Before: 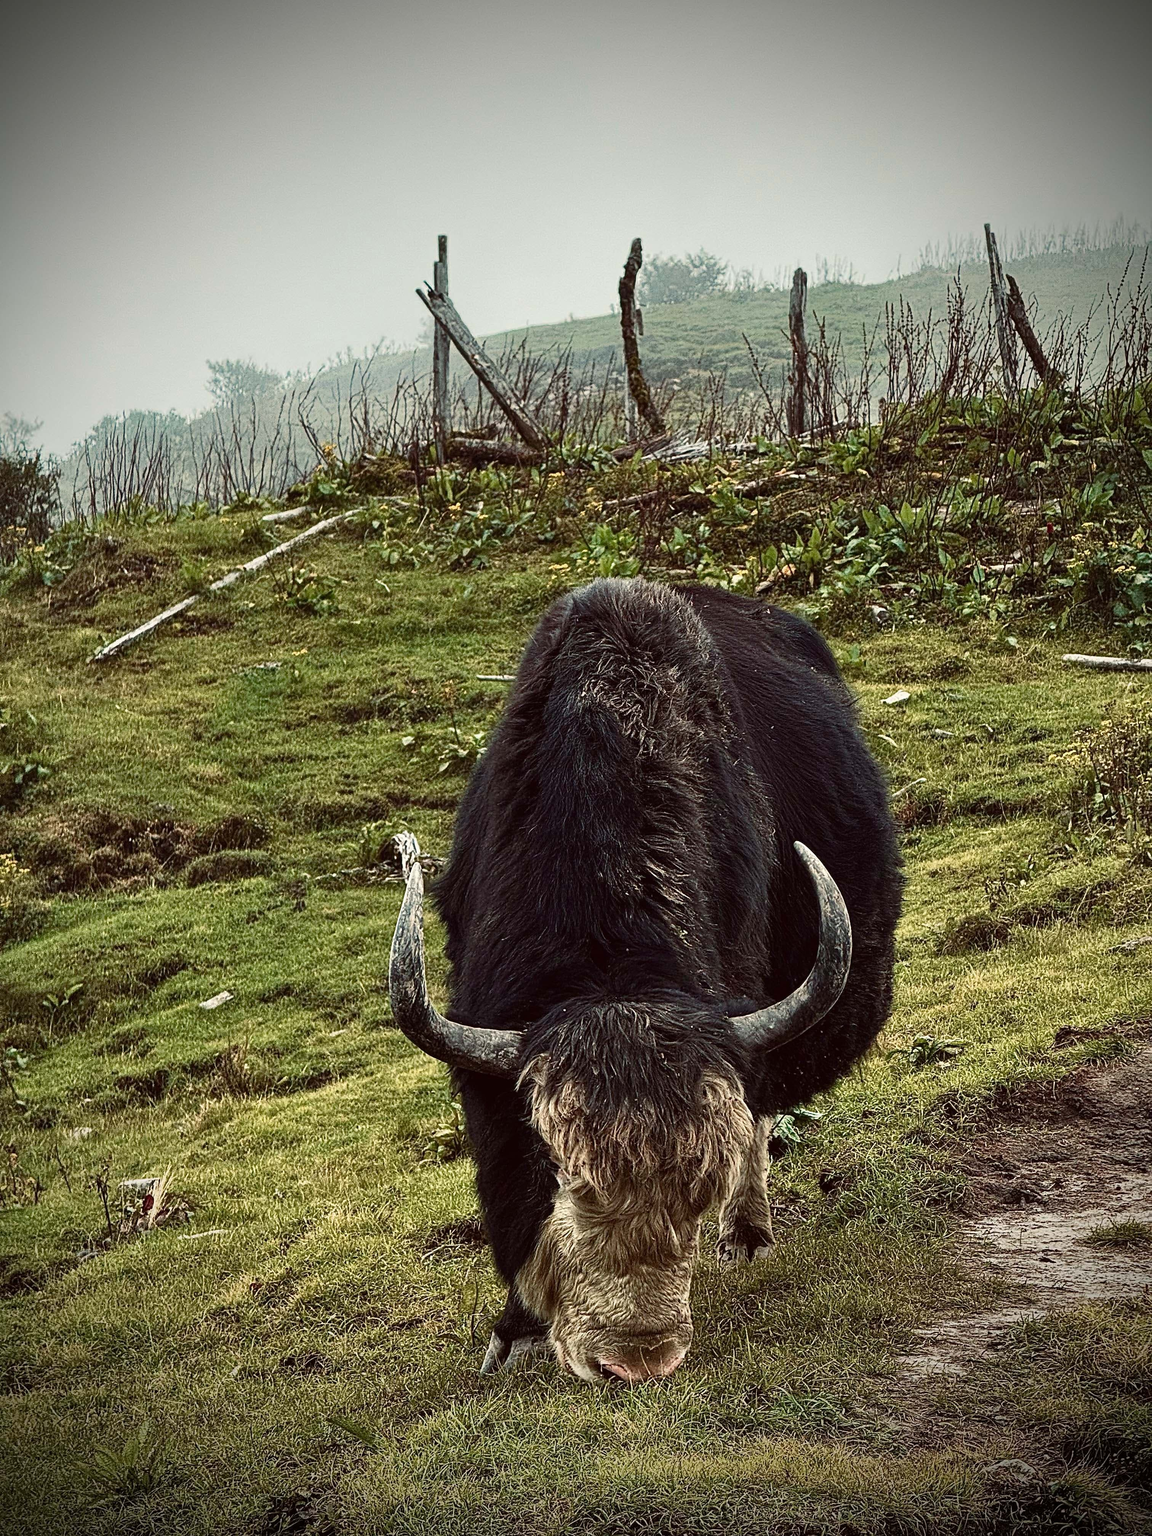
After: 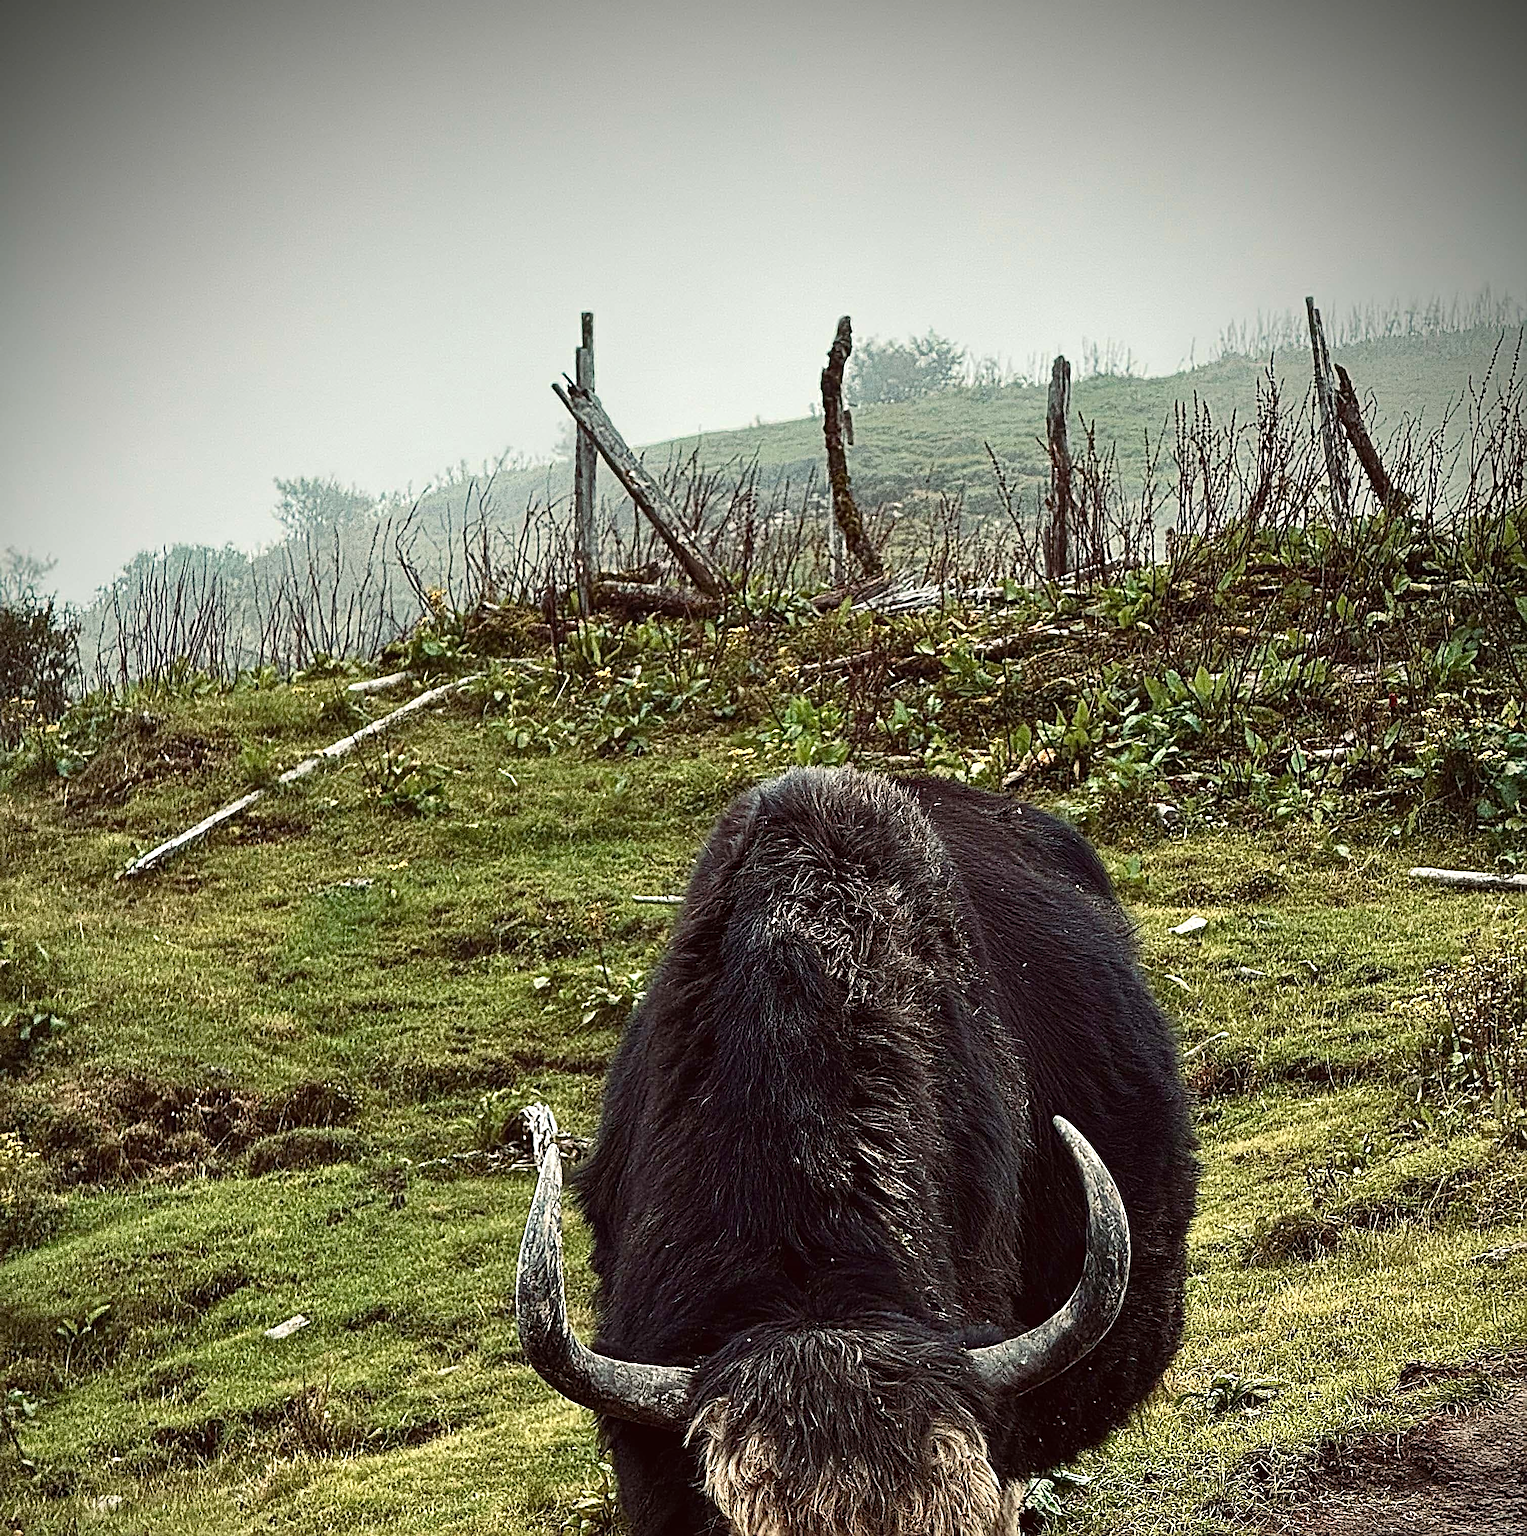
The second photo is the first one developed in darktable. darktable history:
exposure: exposure 0.203 EV, compensate exposure bias true, compensate highlight preservation false
sharpen: radius 3.101
crop: bottom 24.586%
